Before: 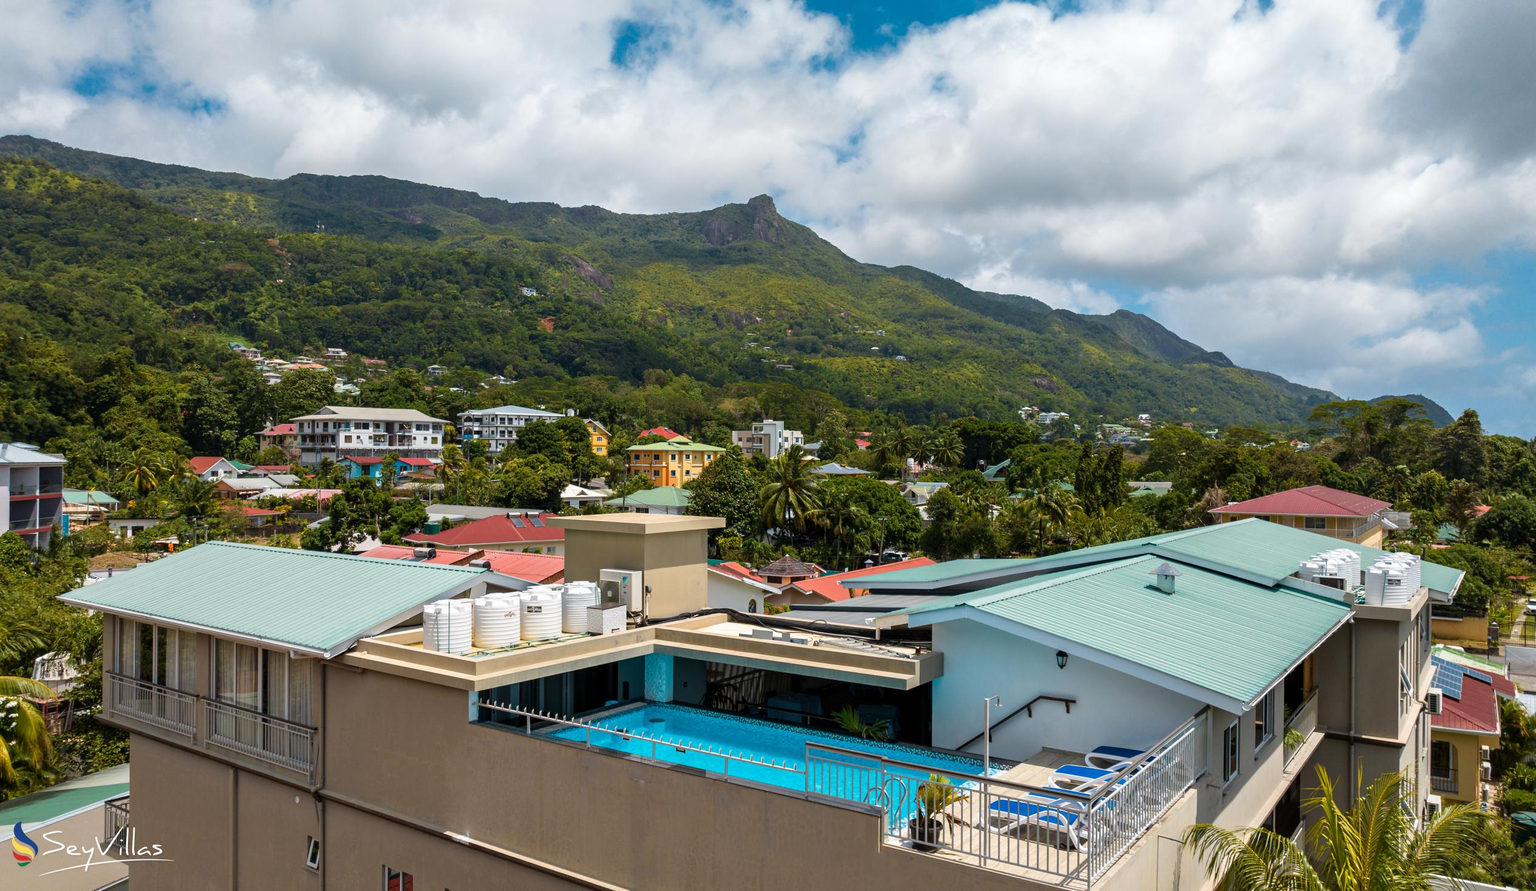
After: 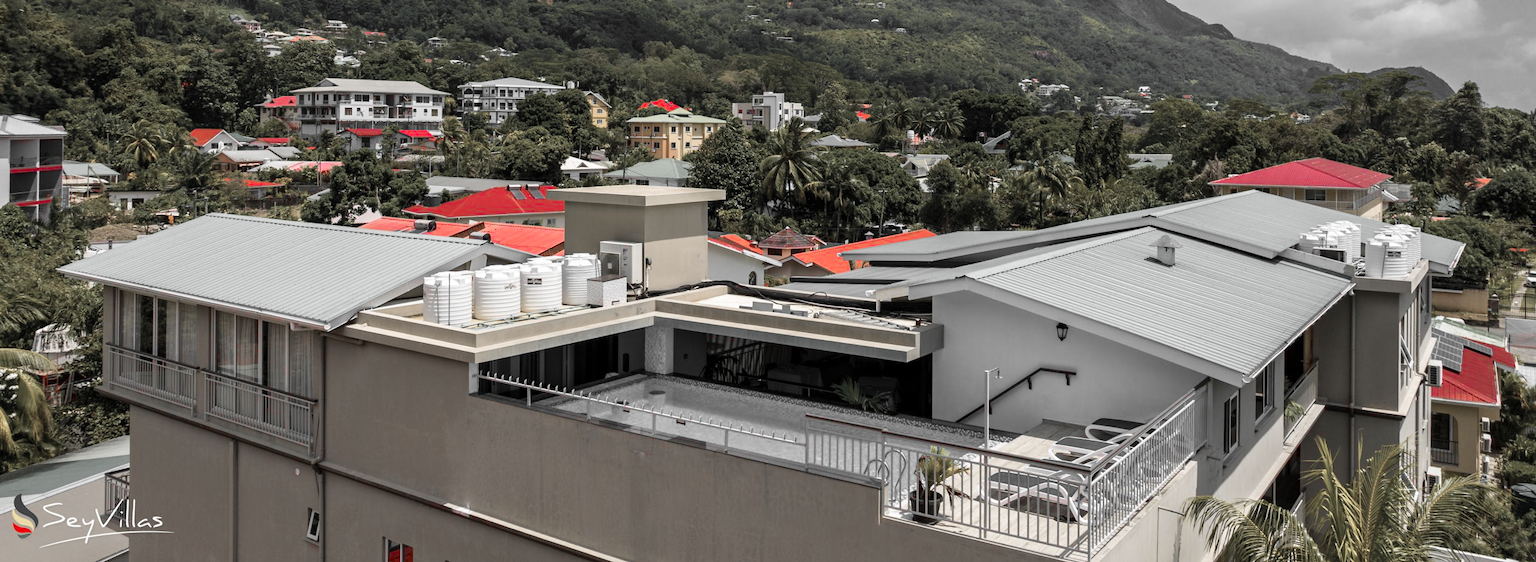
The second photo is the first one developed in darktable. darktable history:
crop and rotate: top 36.855%
color zones: curves: ch1 [(0, 0.831) (0.08, 0.771) (0.157, 0.268) (0.241, 0.207) (0.562, -0.005) (0.714, -0.013) (0.876, 0.01) (1, 0.831)]
